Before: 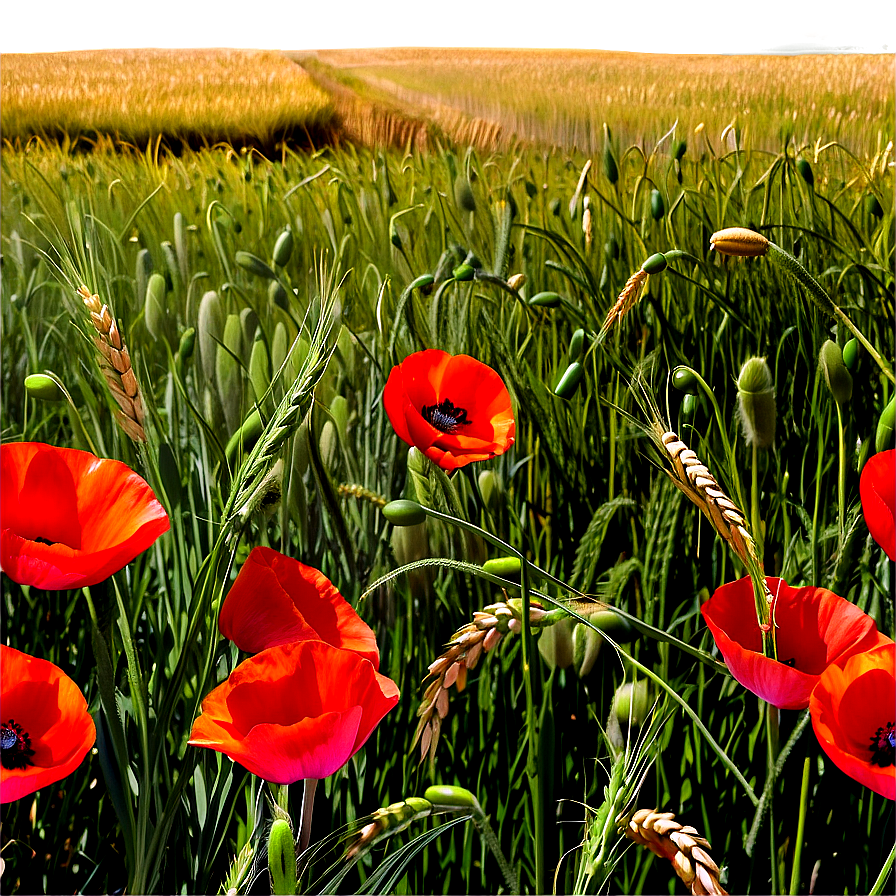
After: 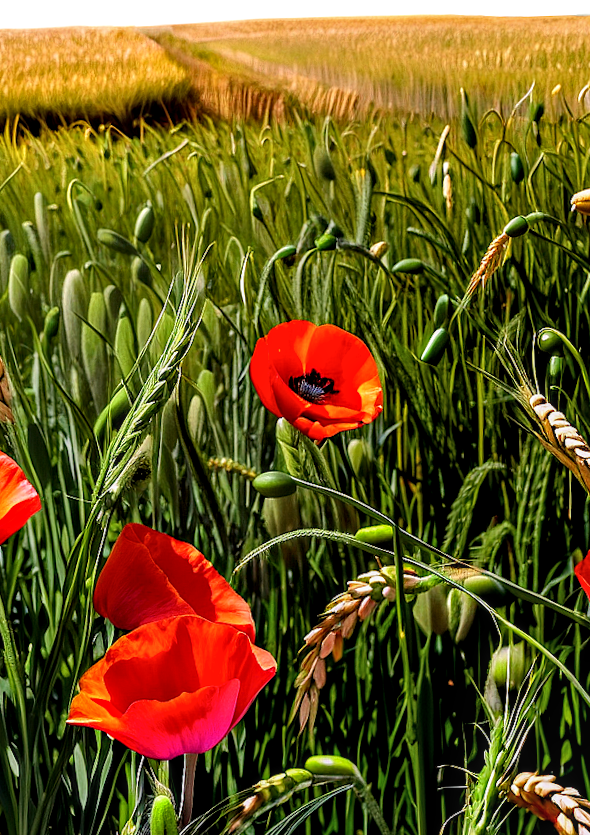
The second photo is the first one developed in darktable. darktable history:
rotate and perspective: rotation -2°, crop left 0.022, crop right 0.978, crop top 0.049, crop bottom 0.951
crop and rotate: left 14.436%, right 18.898%
local contrast: on, module defaults
